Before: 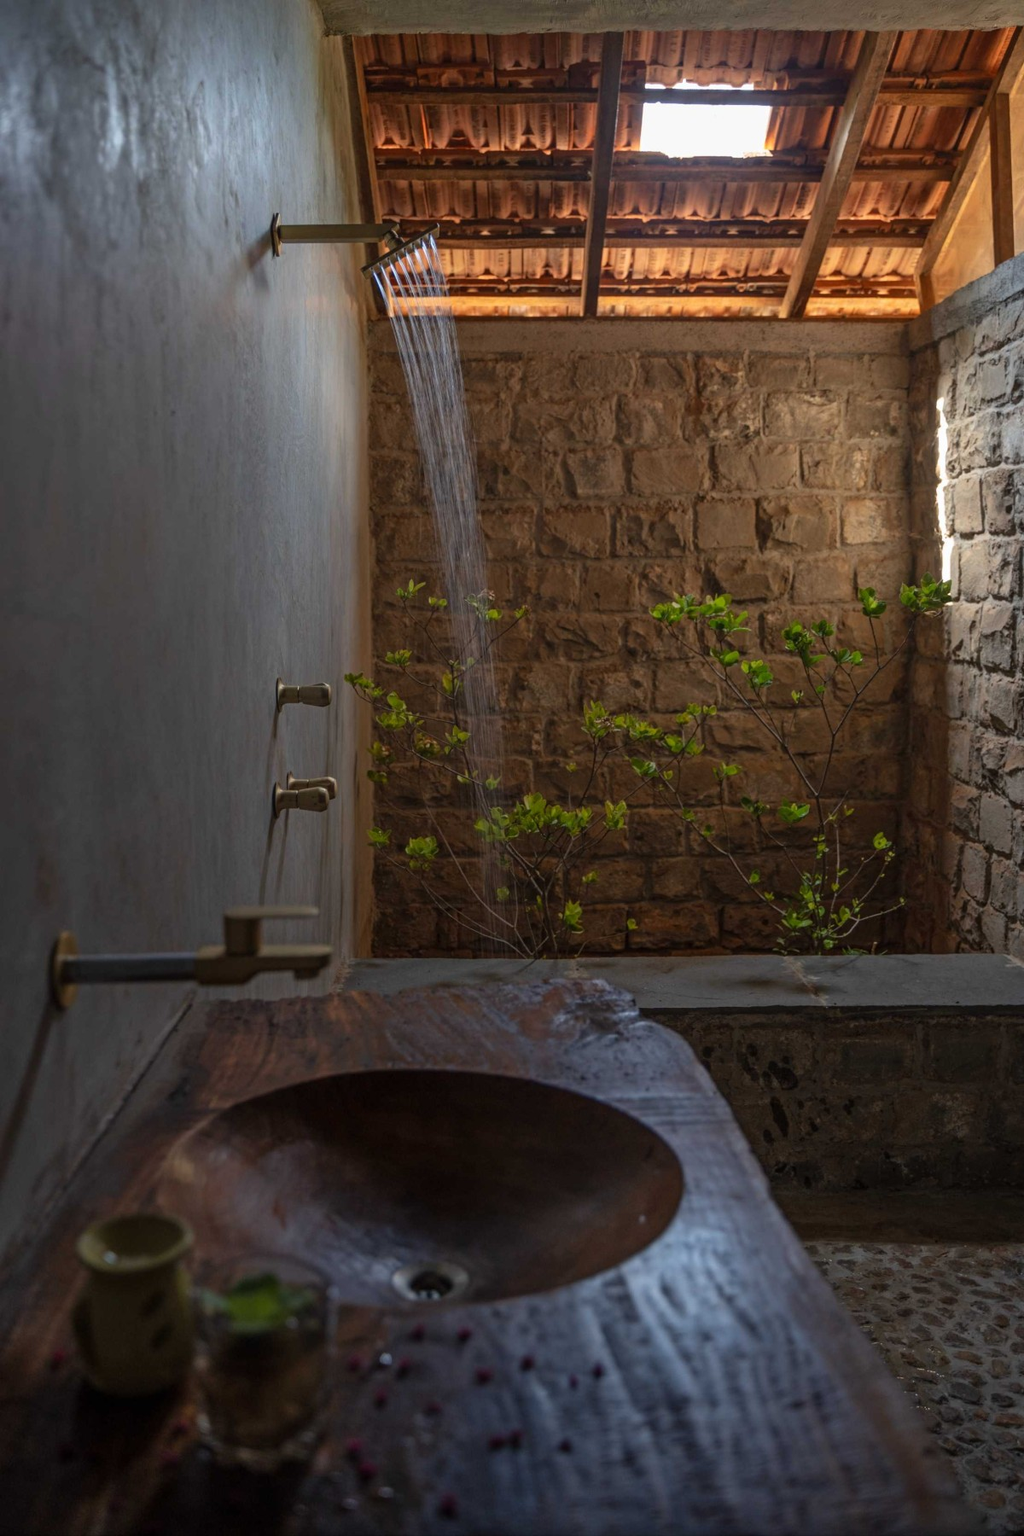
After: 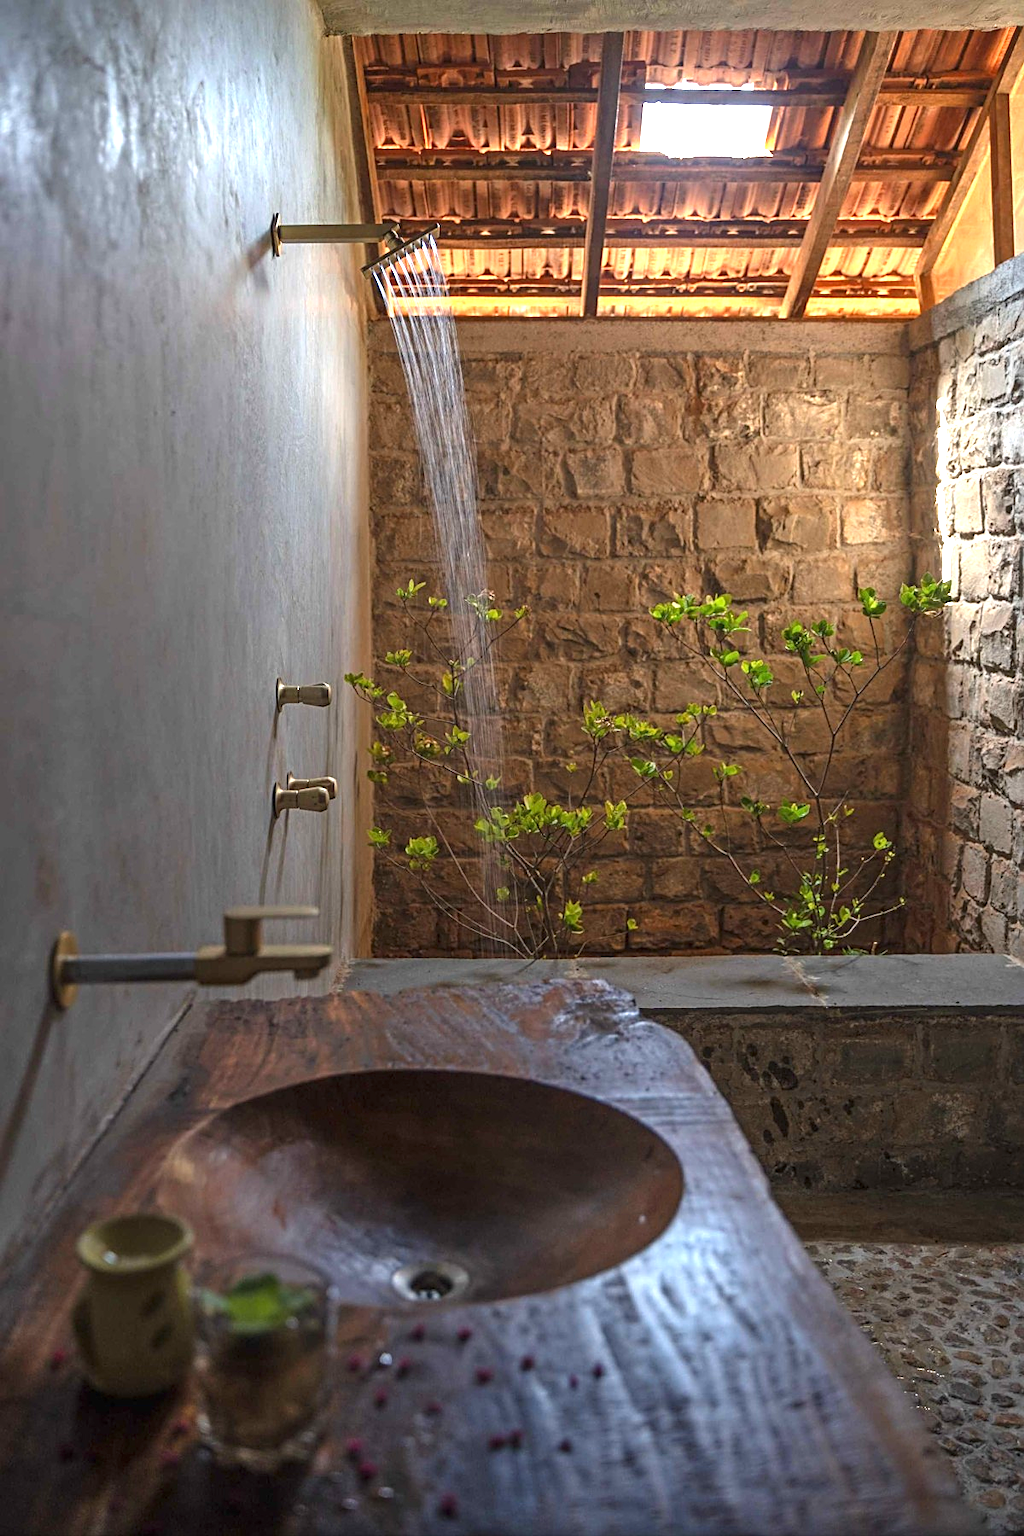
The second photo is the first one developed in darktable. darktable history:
sharpen: on, module defaults
exposure: black level correction 0, exposure 1.4 EV, compensate highlight preservation false
